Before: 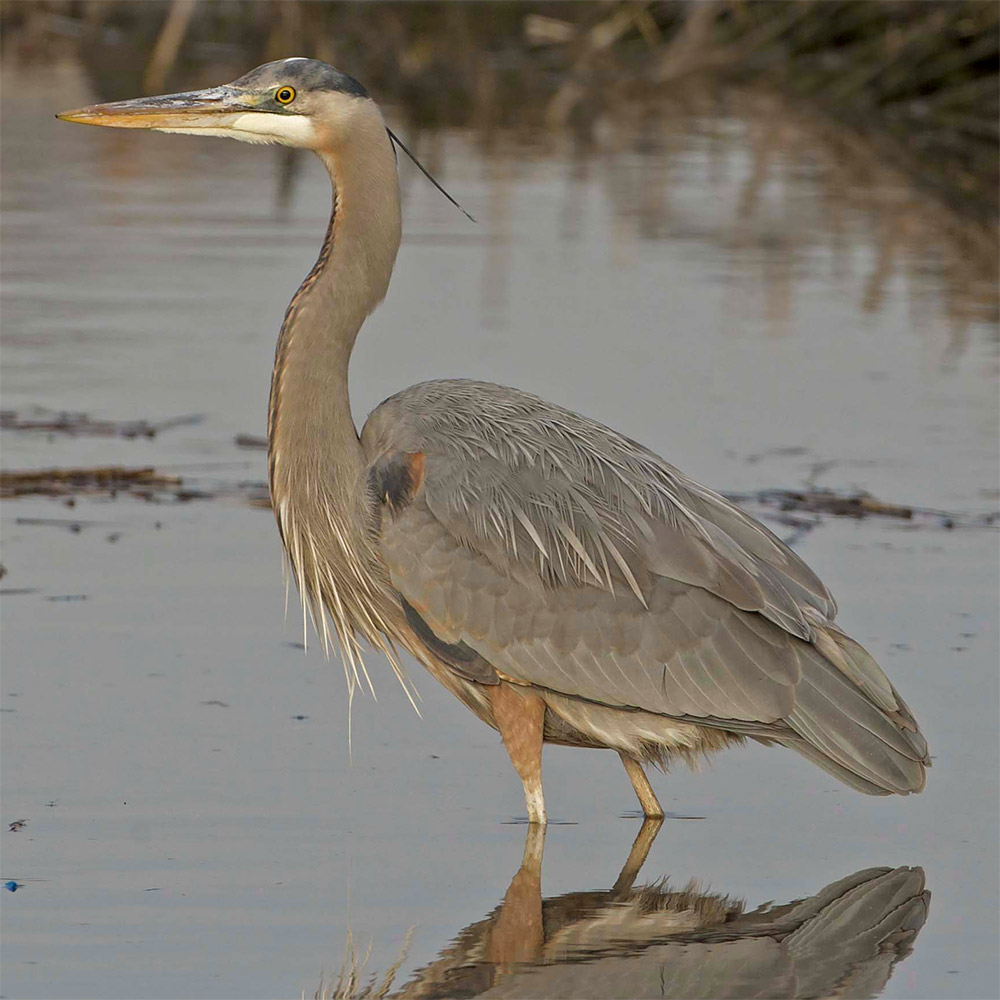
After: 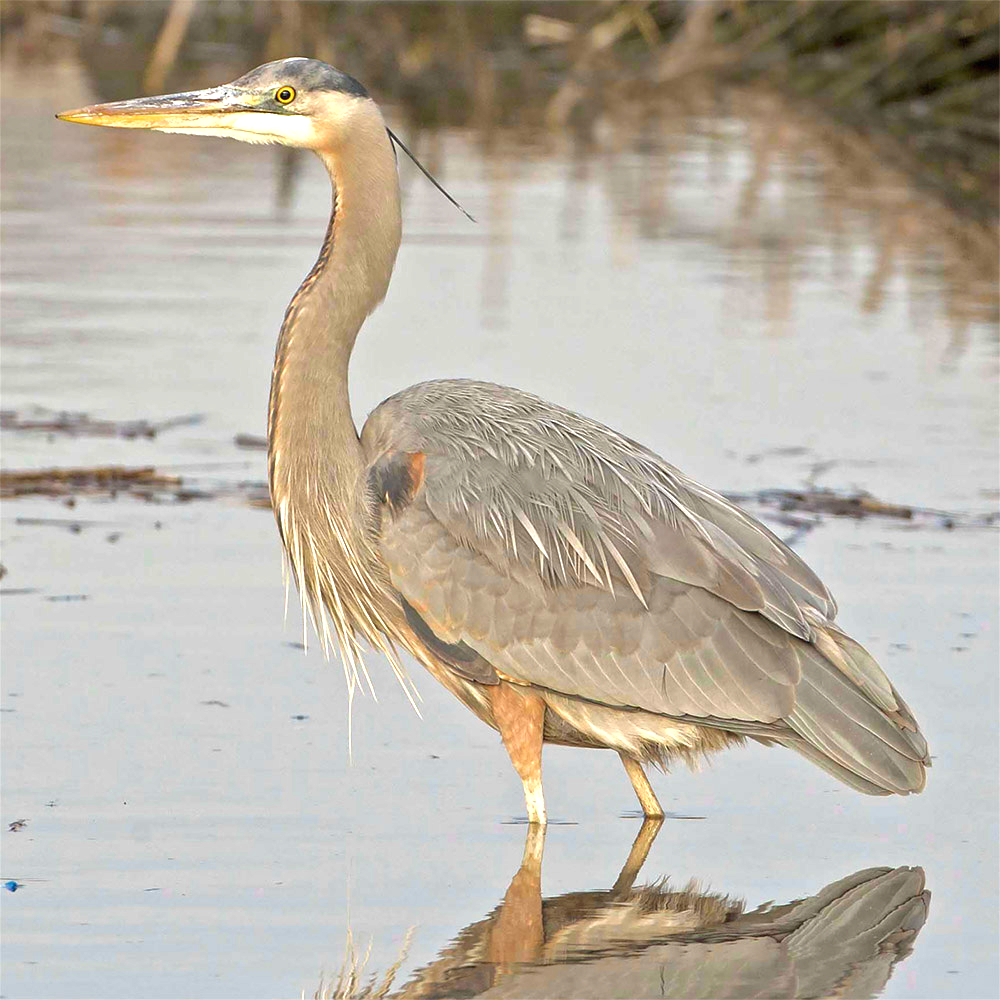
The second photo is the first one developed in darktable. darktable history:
shadows and highlights: shadows 25, white point adjustment -3, highlights -30
exposure: black level correction 0, exposure 1.388 EV, compensate exposure bias true, compensate highlight preservation false
